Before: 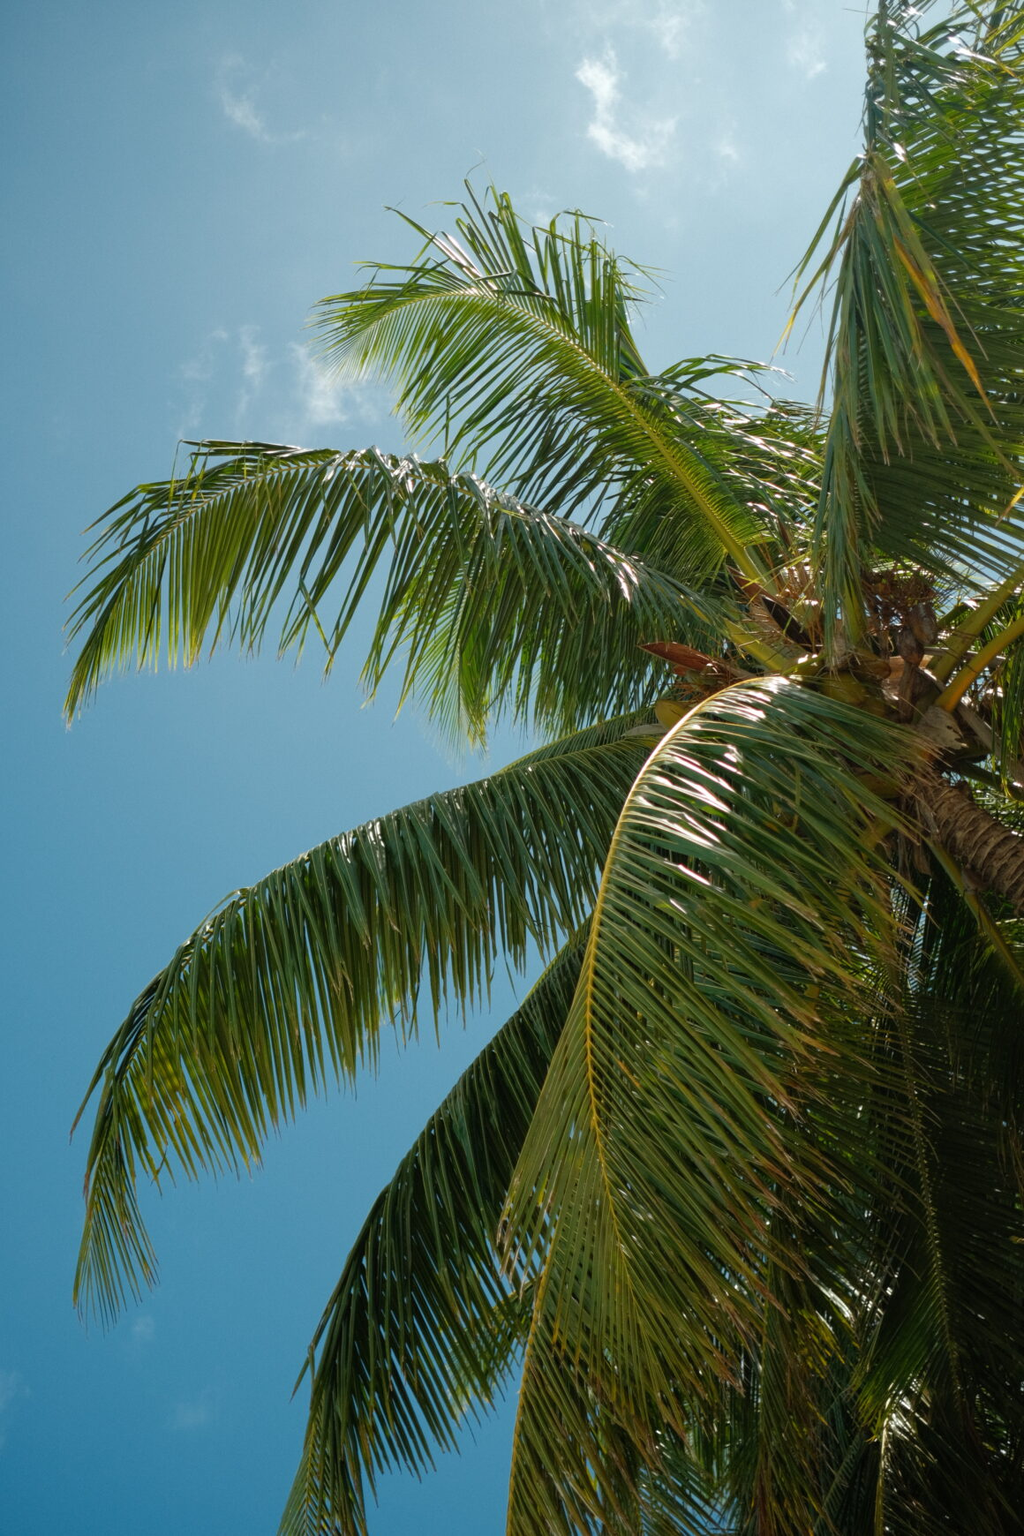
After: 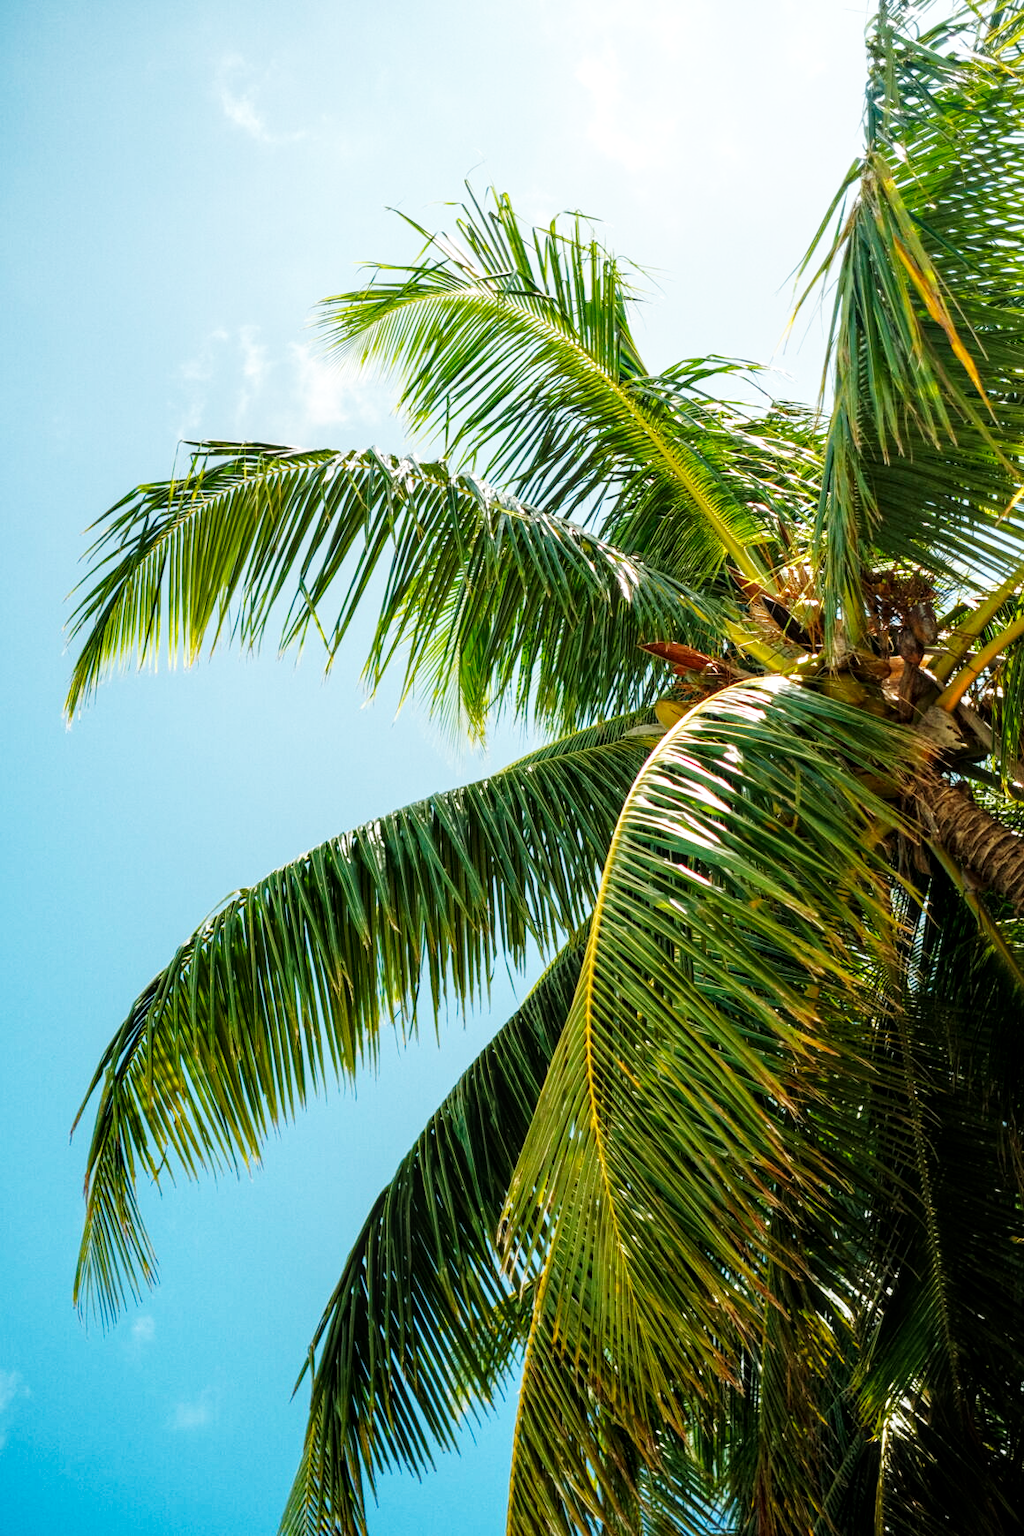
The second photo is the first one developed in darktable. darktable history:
local contrast: detail 130%
base curve: curves: ch0 [(0, 0) (0.007, 0.004) (0.027, 0.03) (0.046, 0.07) (0.207, 0.54) (0.442, 0.872) (0.673, 0.972) (1, 1)], preserve colors none
